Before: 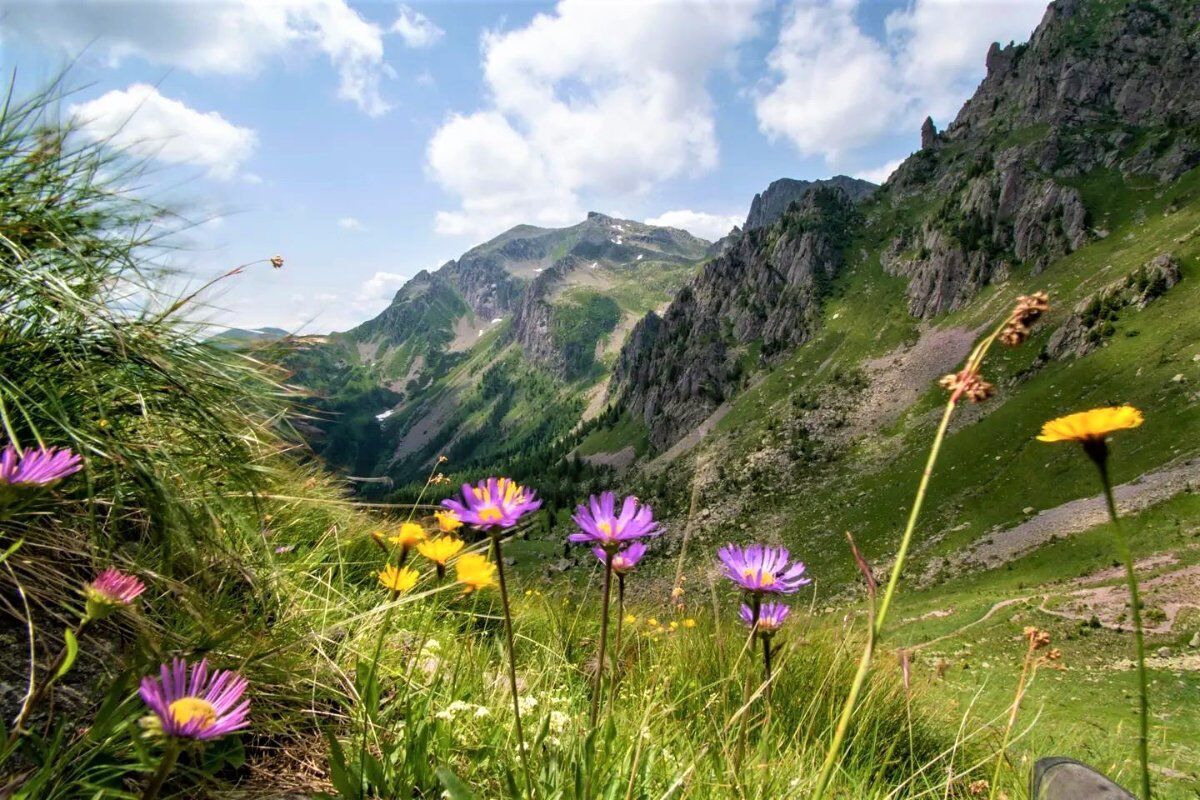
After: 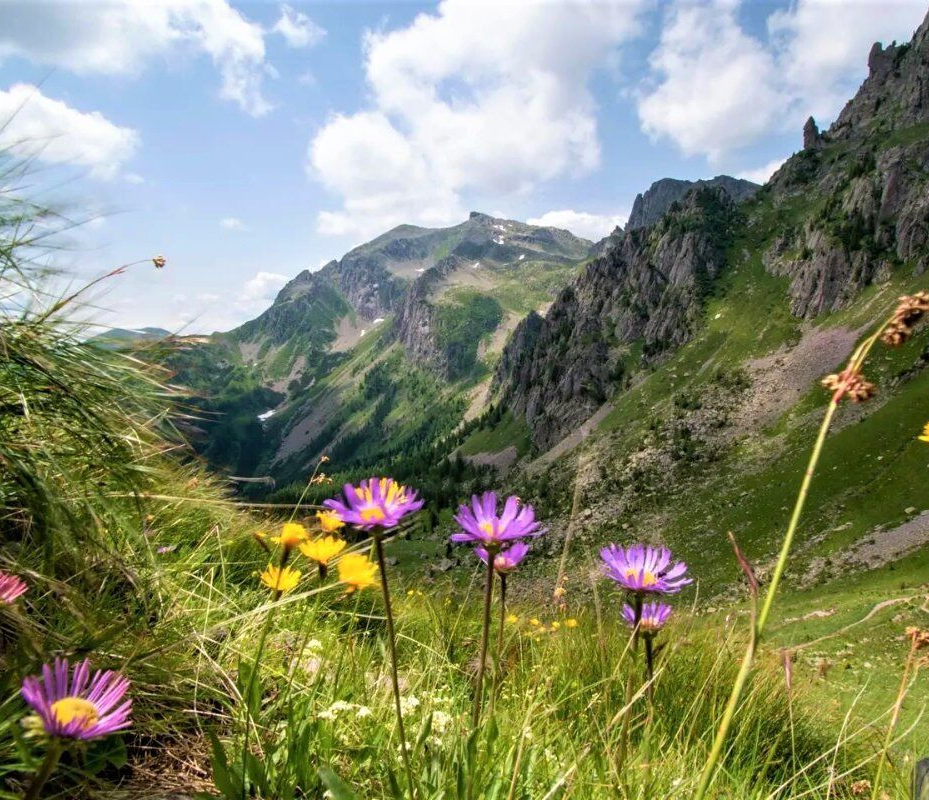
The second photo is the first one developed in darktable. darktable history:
crop: left 9.85%, right 12.686%
